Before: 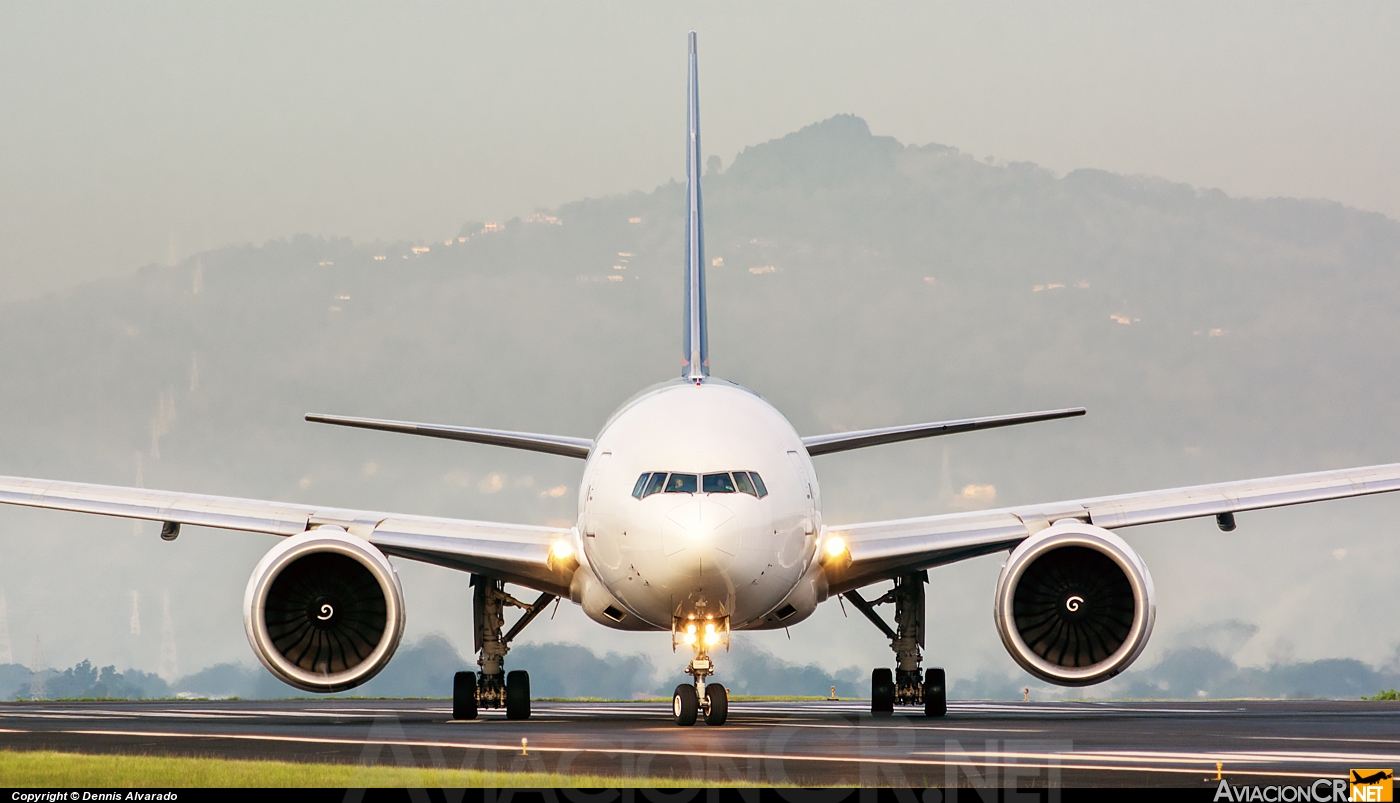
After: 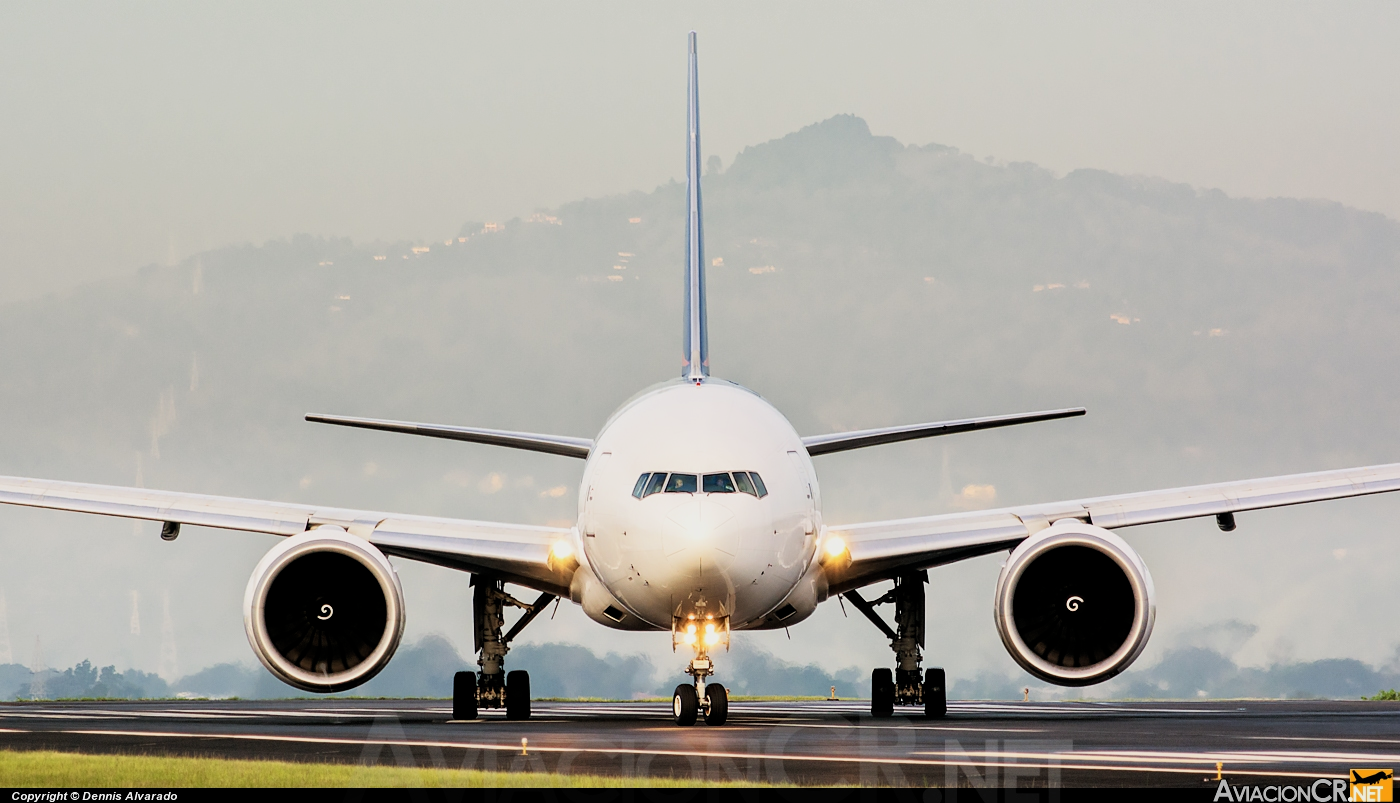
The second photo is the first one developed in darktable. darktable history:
filmic rgb: middle gray luminance 12.59%, black relative exposure -10.16 EV, white relative exposure 3.47 EV, threshold 3 EV, target black luminance 0%, hardness 5.67, latitude 44.71%, contrast 1.217, highlights saturation mix 6.14%, shadows ↔ highlights balance 27.27%, enable highlight reconstruction true
